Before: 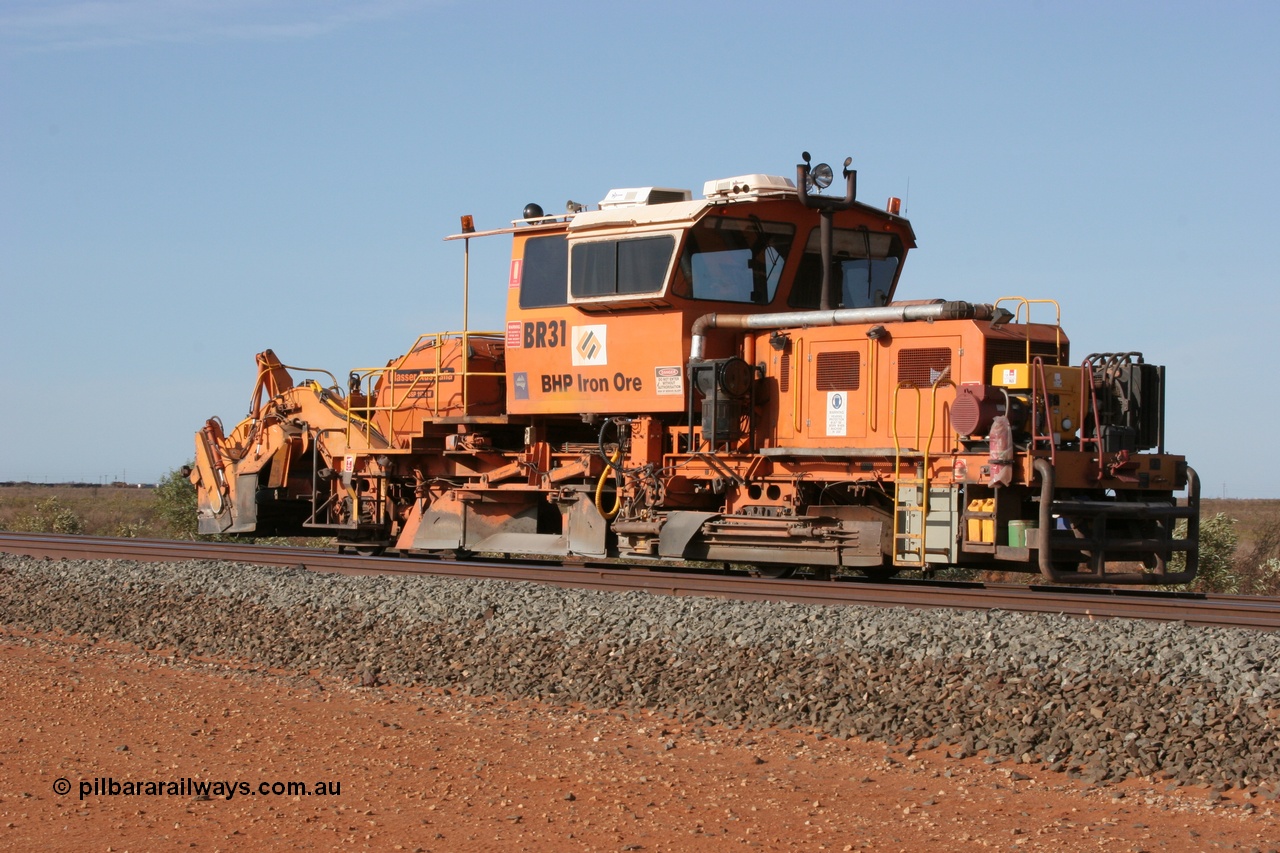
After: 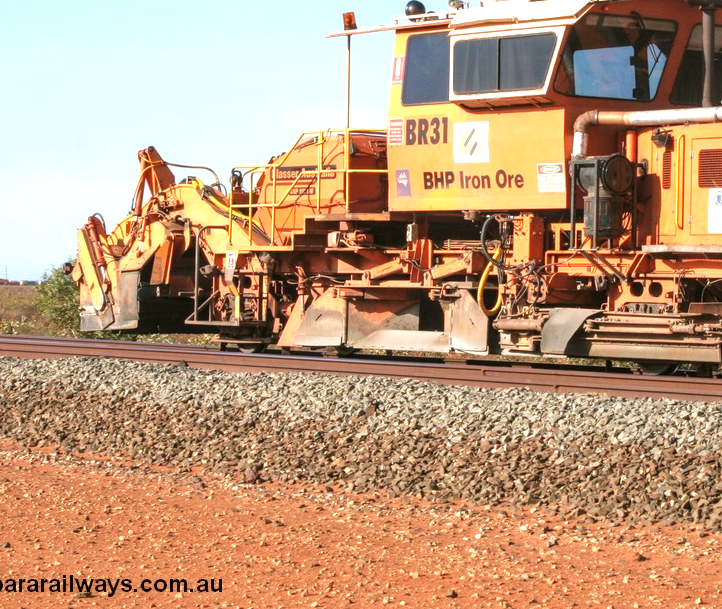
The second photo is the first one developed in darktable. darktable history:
exposure: black level correction 0, exposure 1.102 EV, compensate highlight preservation false
crop: left 9.296%, top 23.851%, right 34.289%, bottom 4.646%
velvia: on, module defaults
local contrast: on, module defaults
